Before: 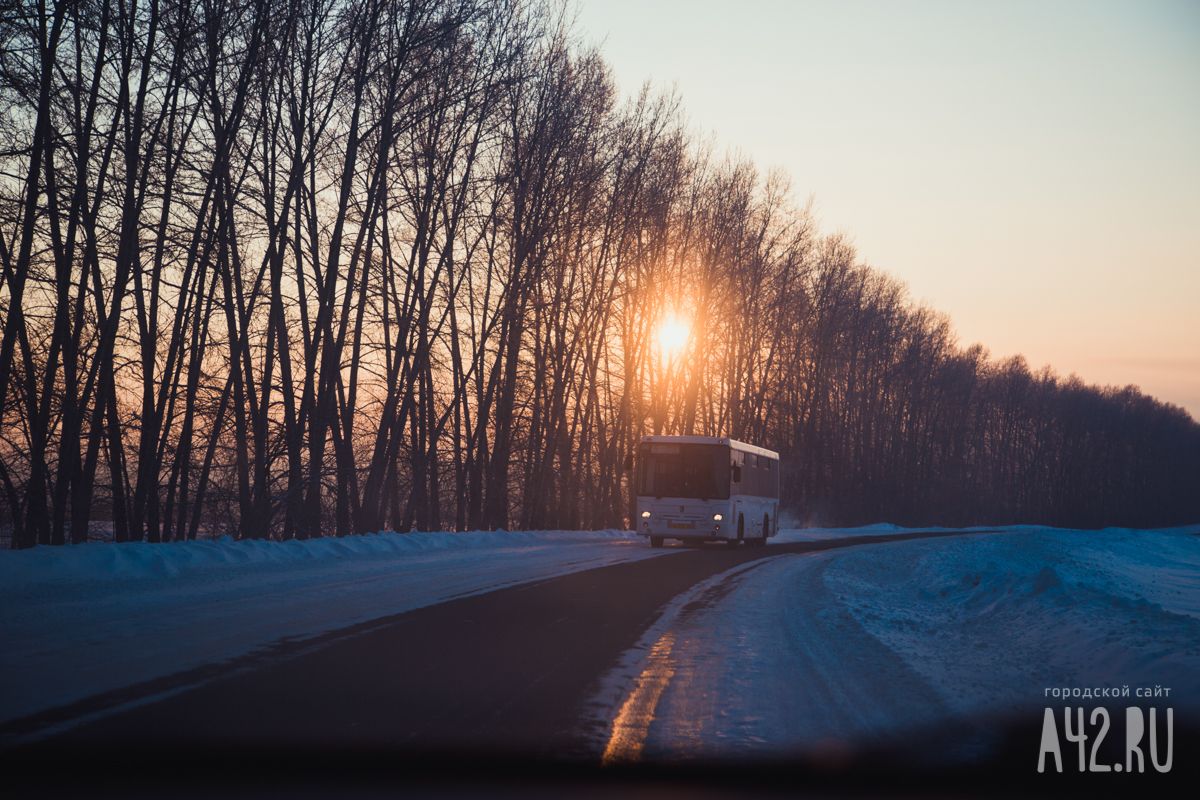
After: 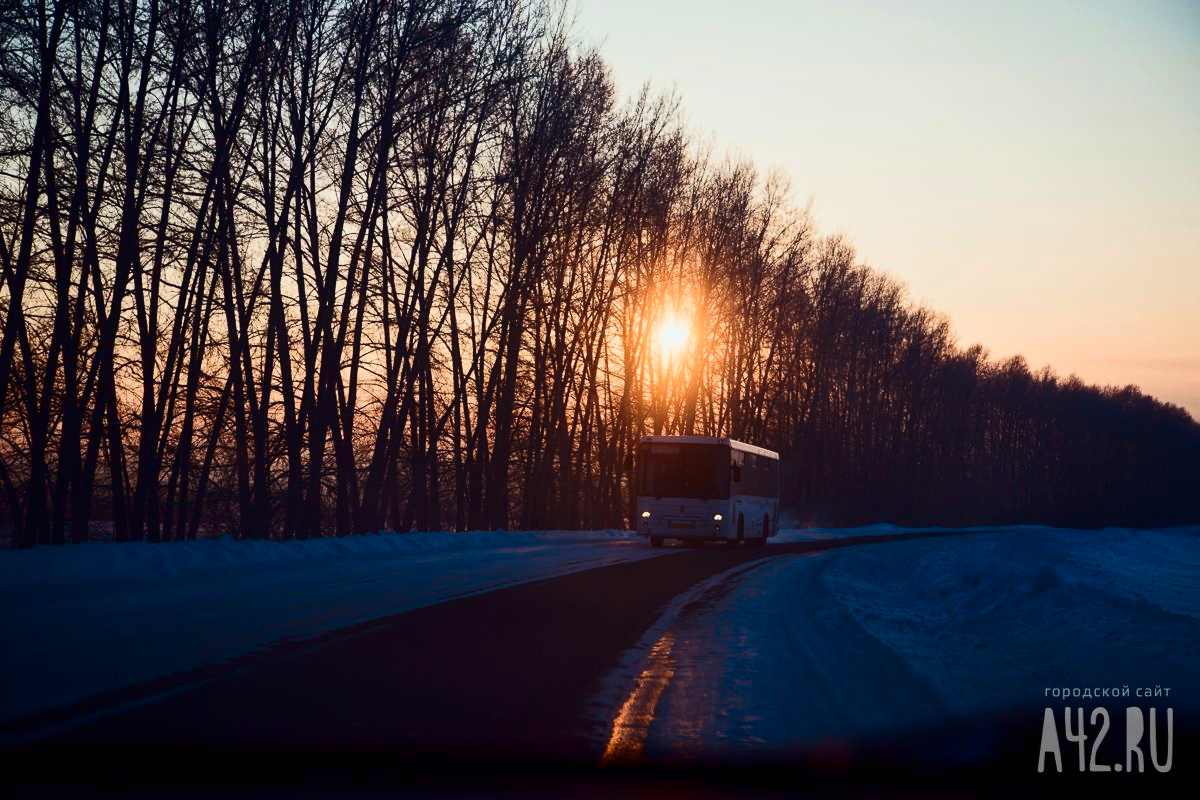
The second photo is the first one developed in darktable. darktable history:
tone equalizer: on, module defaults
contrast brightness saturation: contrast 0.22, brightness -0.19, saturation 0.24
